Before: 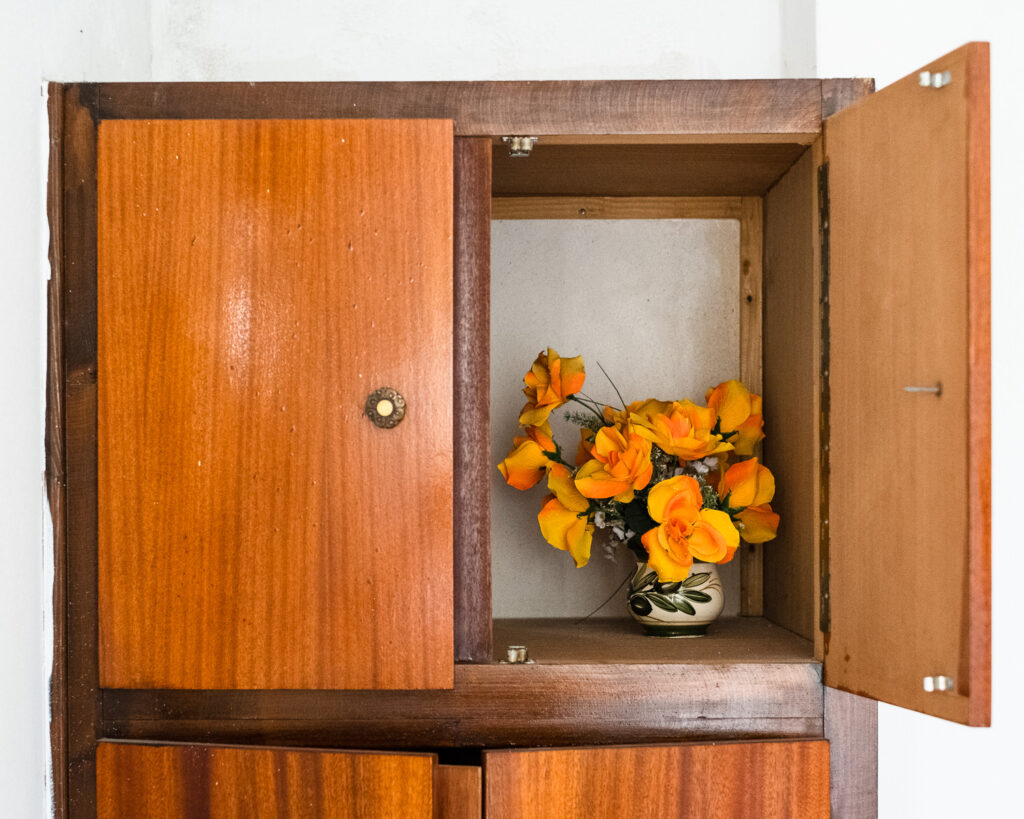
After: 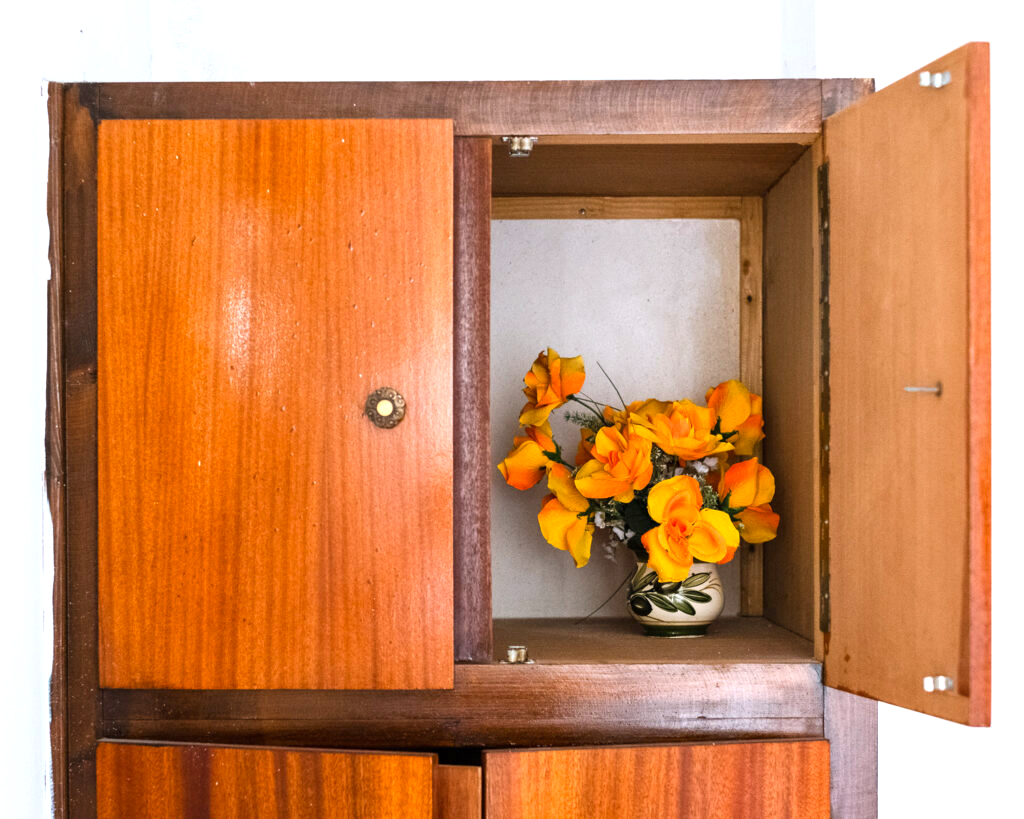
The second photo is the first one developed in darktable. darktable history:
contrast brightness saturation: contrast 0.038, saturation 0.154
color calibration: illuminant as shot in camera, x 0.358, y 0.373, temperature 4628.91 K
exposure: exposure 0.376 EV, compensate highlight preservation false
